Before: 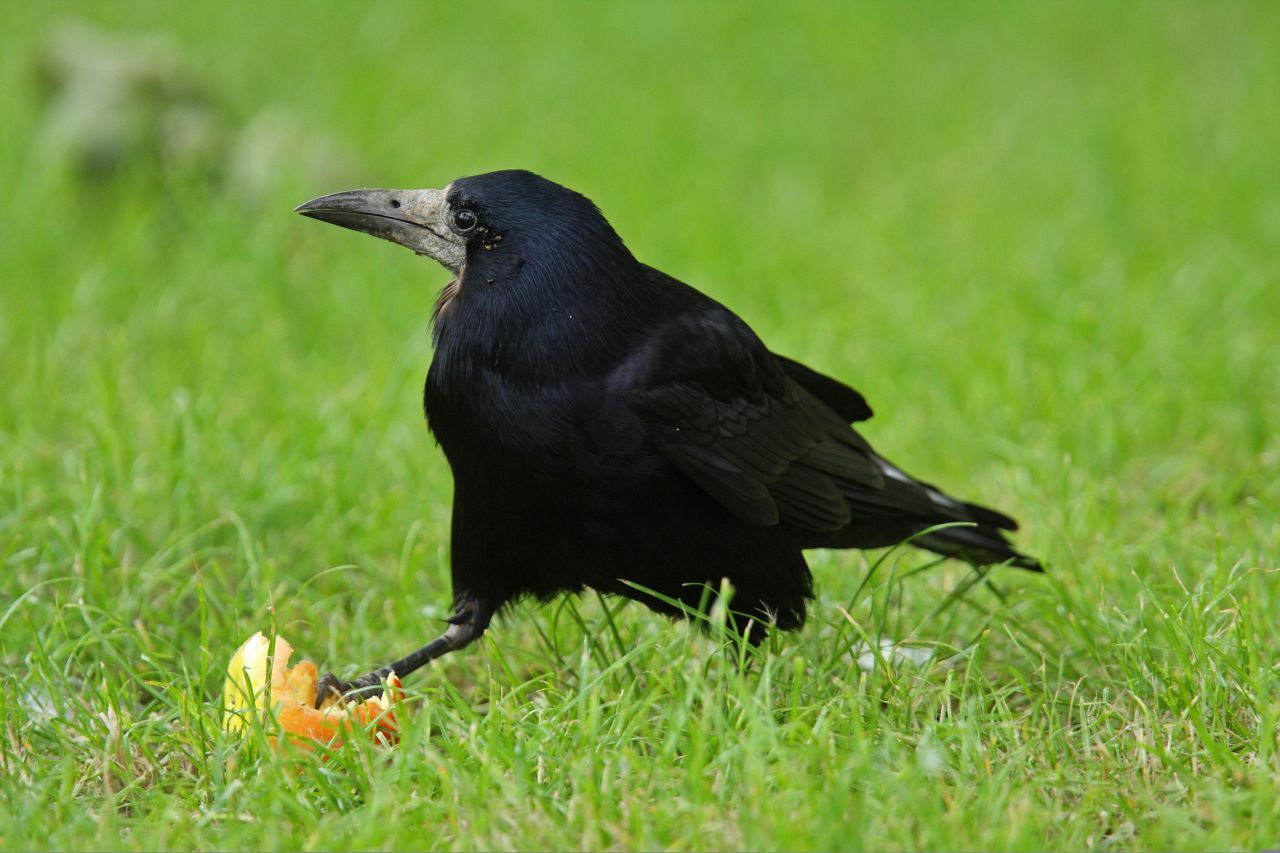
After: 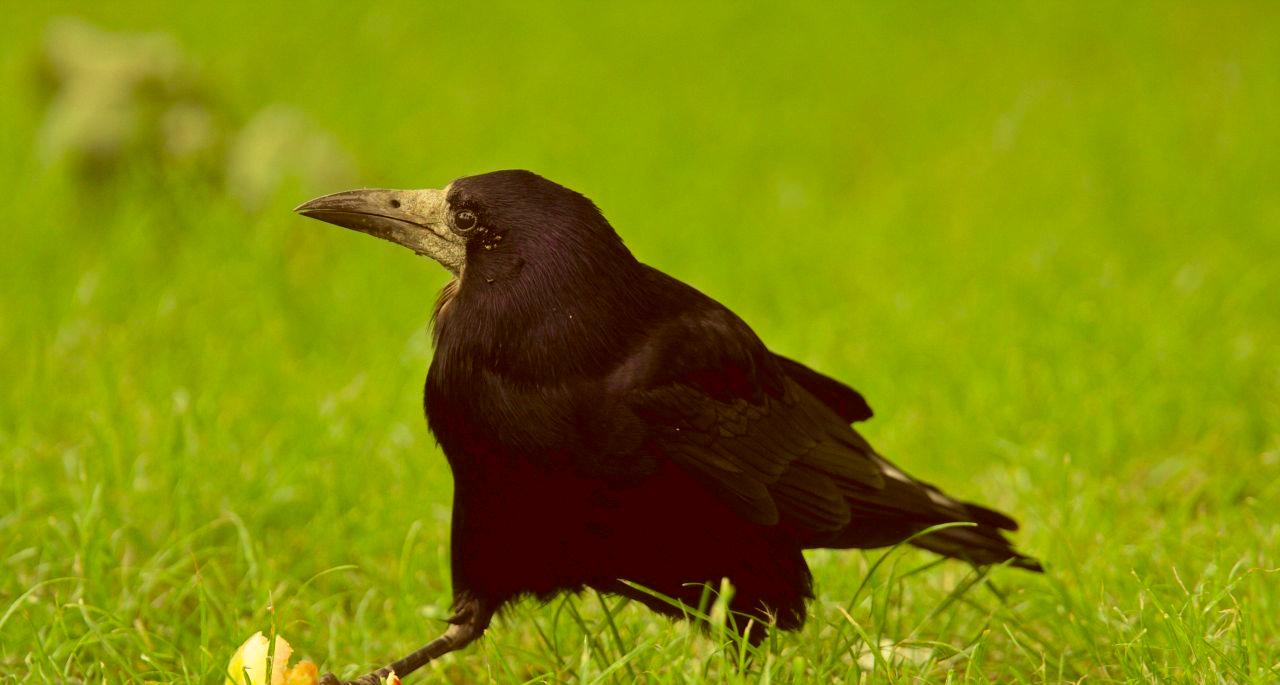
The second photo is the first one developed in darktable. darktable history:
color correction: highlights a* 1.02, highlights b* 24.22, shadows a* 16.1, shadows b* 24.34
haze removal: strength -0.046, adaptive false
velvia: strength 55.74%
crop: bottom 19.628%
